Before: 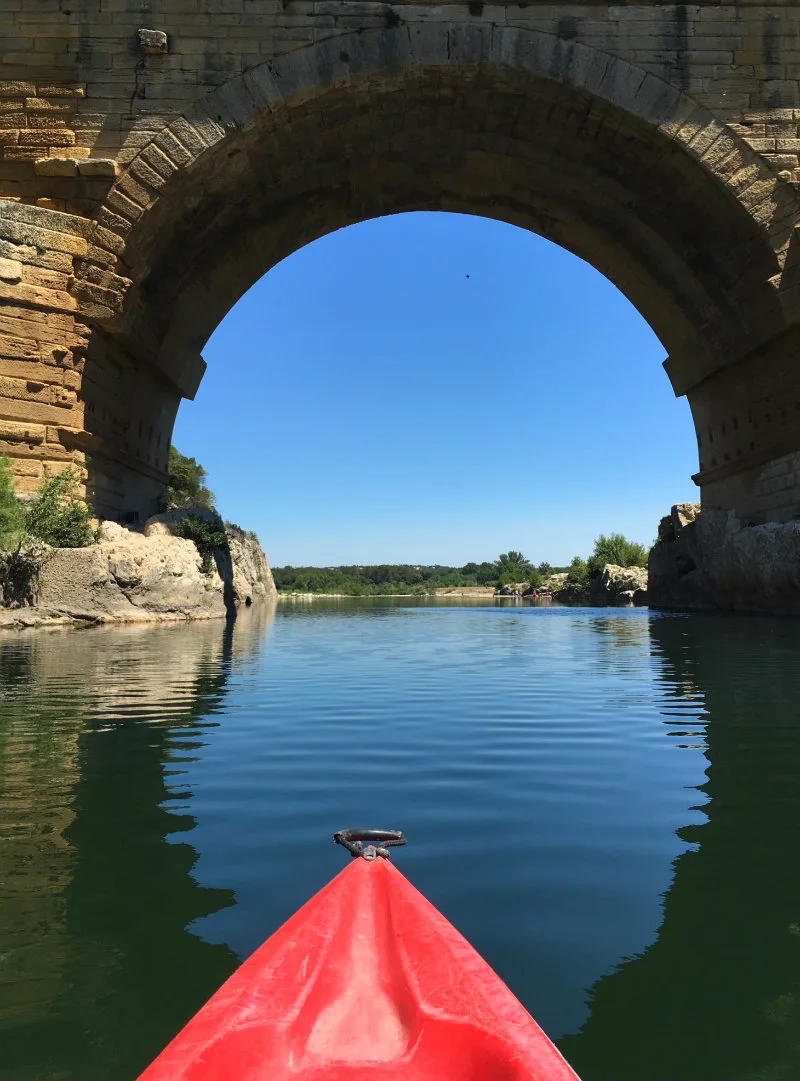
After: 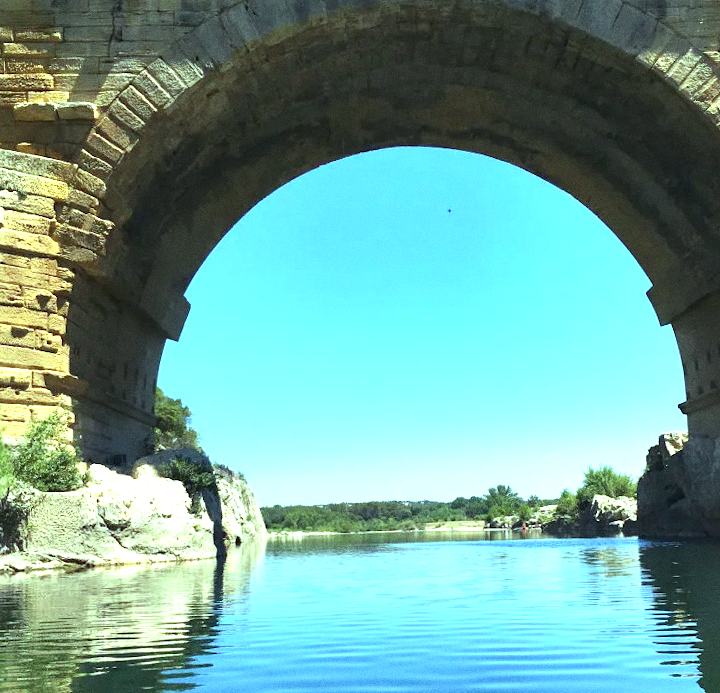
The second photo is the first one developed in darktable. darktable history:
color balance: mode lift, gamma, gain (sRGB), lift [0.997, 0.979, 1.021, 1.011], gamma [1, 1.084, 0.916, 0.998], gain [1, 0.87, 1.13, 1.101], contrast 4.55%, contrast fulcrum 38.24%, output saturation 104.09%
crop: left 1.509%, top 3.452%, right 7.696%, bottom 28.452%
rotate and perspective: rotation -1.42°, crop left 0.016, crop right 0.984, crop top 0.035, crop bottom 0.965
exposure: black level correction 0, exposure 1.2 EV, compensate highlight preservation false
grain: coarseness 0.09 ISO
